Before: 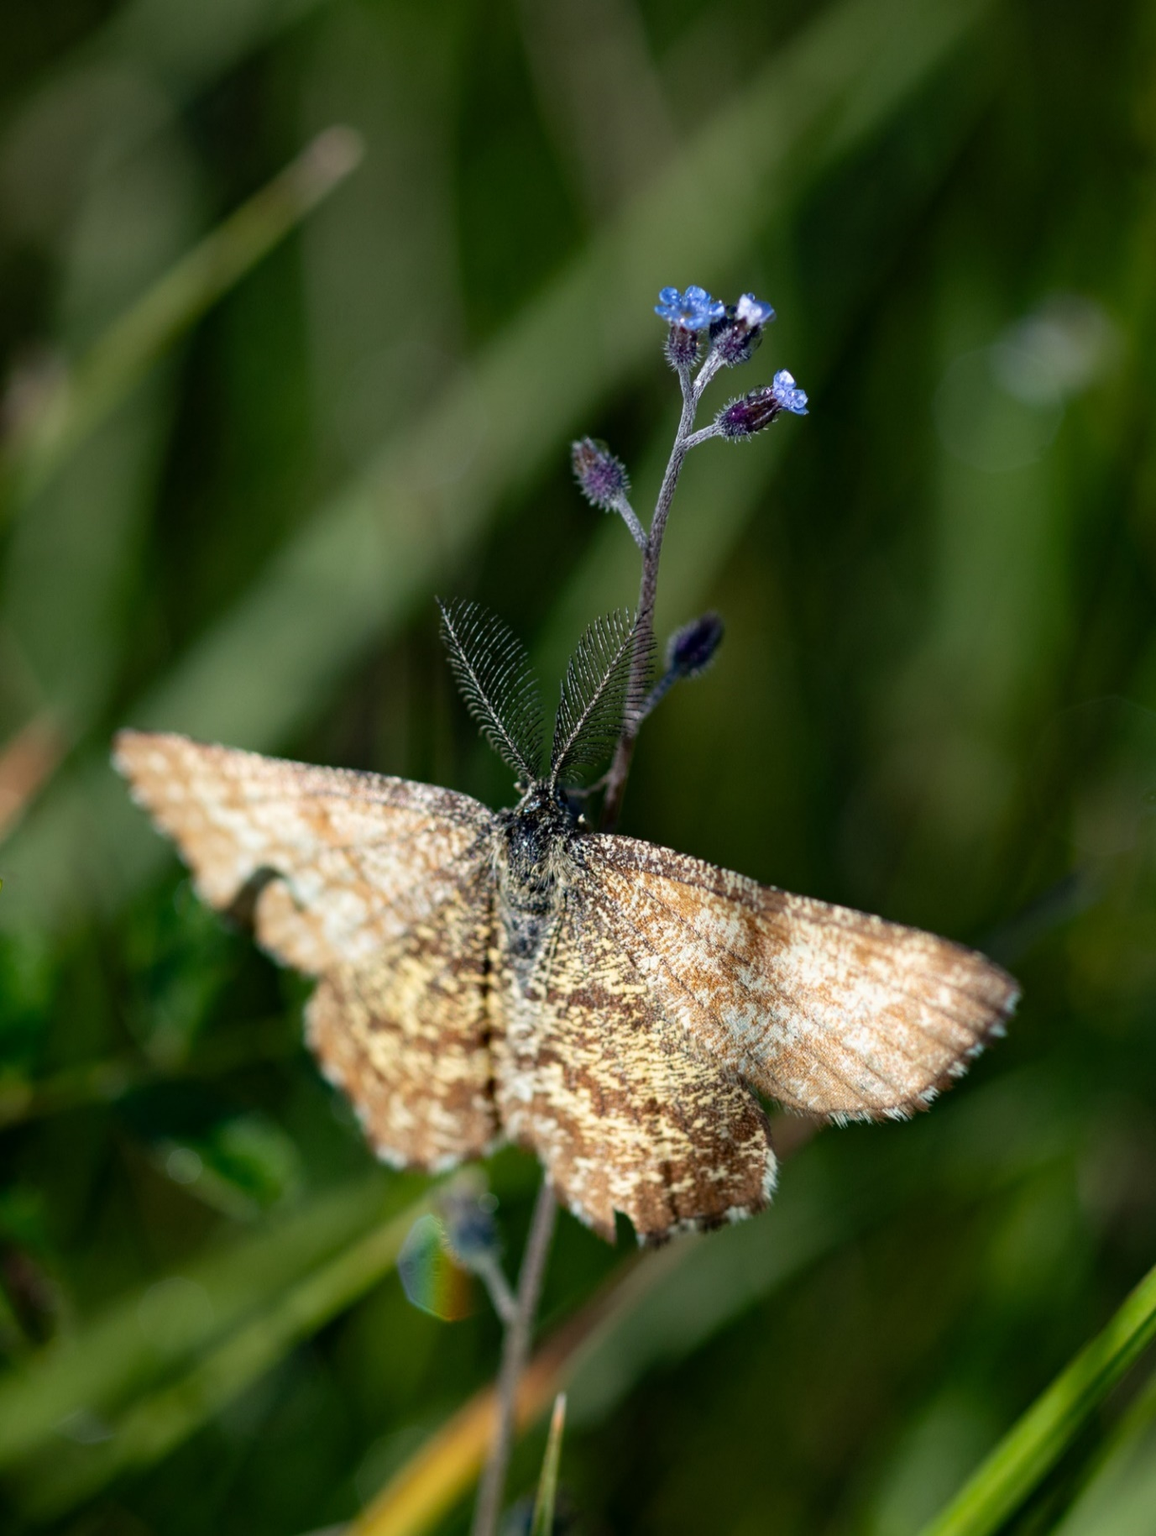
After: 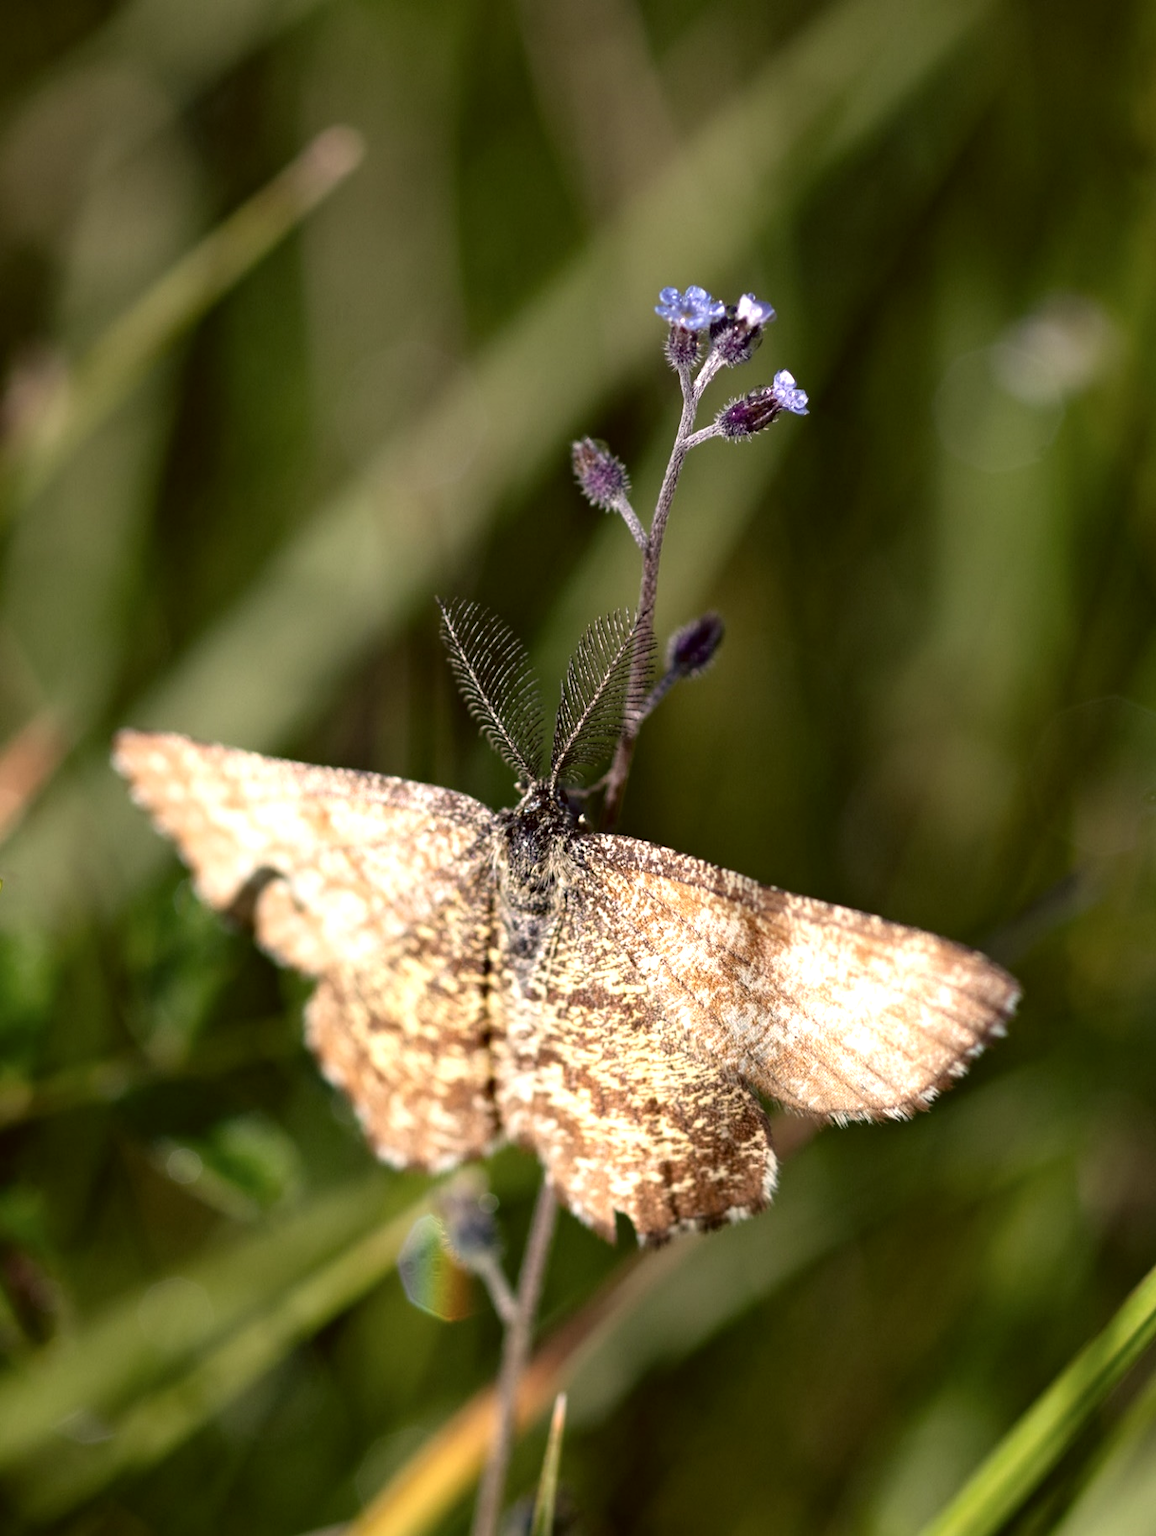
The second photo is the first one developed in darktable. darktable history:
color correction: highlights a* 10.23, highlights b* 9.64, shadows a* 7.88, shadows b* 8.59, saturation 0.781
exposure: exposure 0.644 EV, compensate highlight preservation false
